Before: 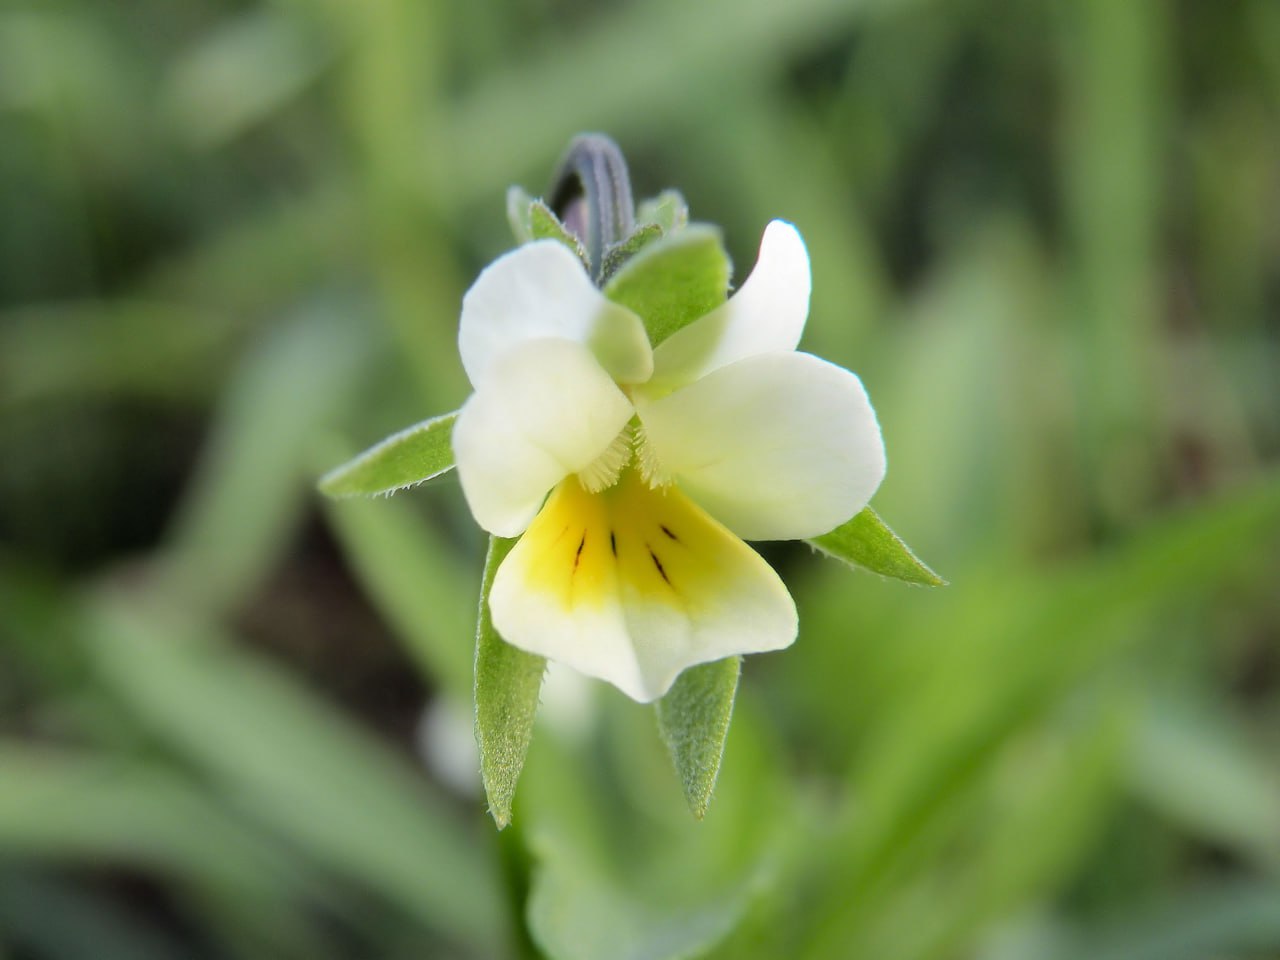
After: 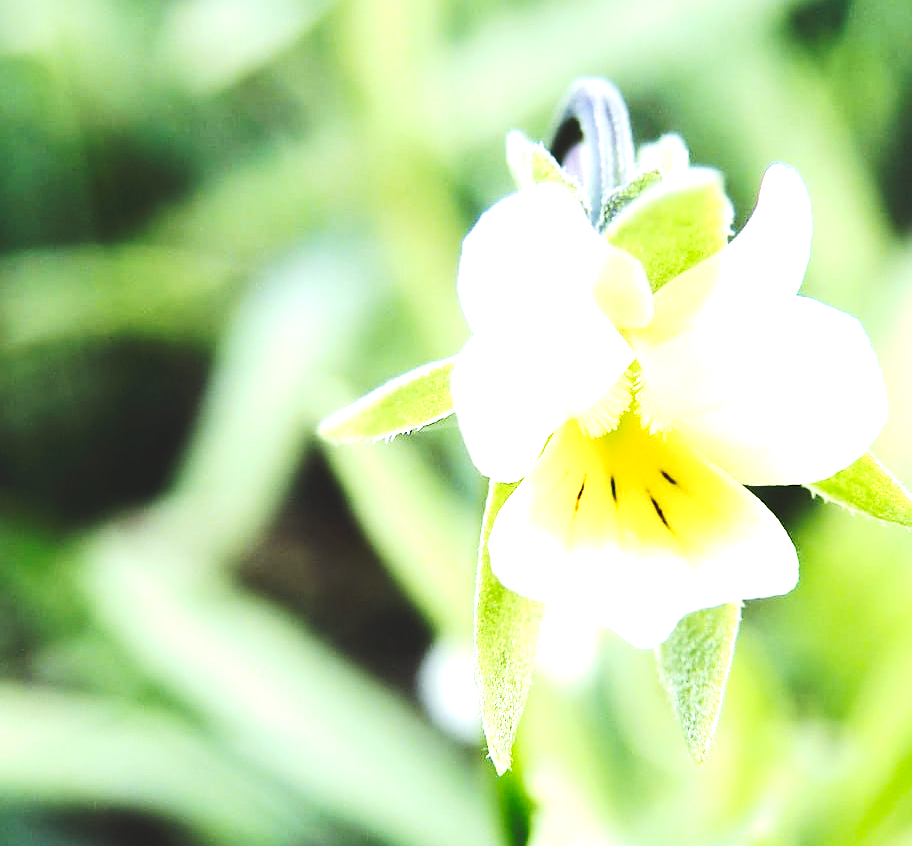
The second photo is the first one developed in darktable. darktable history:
white balance: red 0.925, blue 1.046
tone equalizer: -8 EV -0.75 EV, -7 EV -0.7 EV, -6 EV -0.6 EV, -5 EV -0.4 EV, -3 EV 0.4 EV, -2 EV 0.6 EV, -1 EV 0.7 EV, +0 EV 0.75 EV, edges refinement/feathering 500, mask exposure compensation -1.57 EV, preserve details no
sharpen: on, module defaults
crop: top 5.803%, right 27.864%, bottom 5.804%
velvia: strength 15%
tone curve: curves: ch0 [(0, 0) (0.003, 0.117) (0.011, 0.118) (0.025, 0.123) (0.044, 0.13) (0.069, 0.137) (0.1, 0.149) (0.136, 0.157) (0.177, 0.184) (0.224, 0.217) (0.277, 0.257) (0.335, 0.324) (0.399, 0.406) (0.468, 0.511) (0.543, 0.609) (0.623, 0.712) (0.709, 0.8) (0.801, 0.877) (0.898, 0.938) (1, 1)], preserve colors none
exposure: black level correction 0, exposure 1.1 EV, compensate highlight preservation false
